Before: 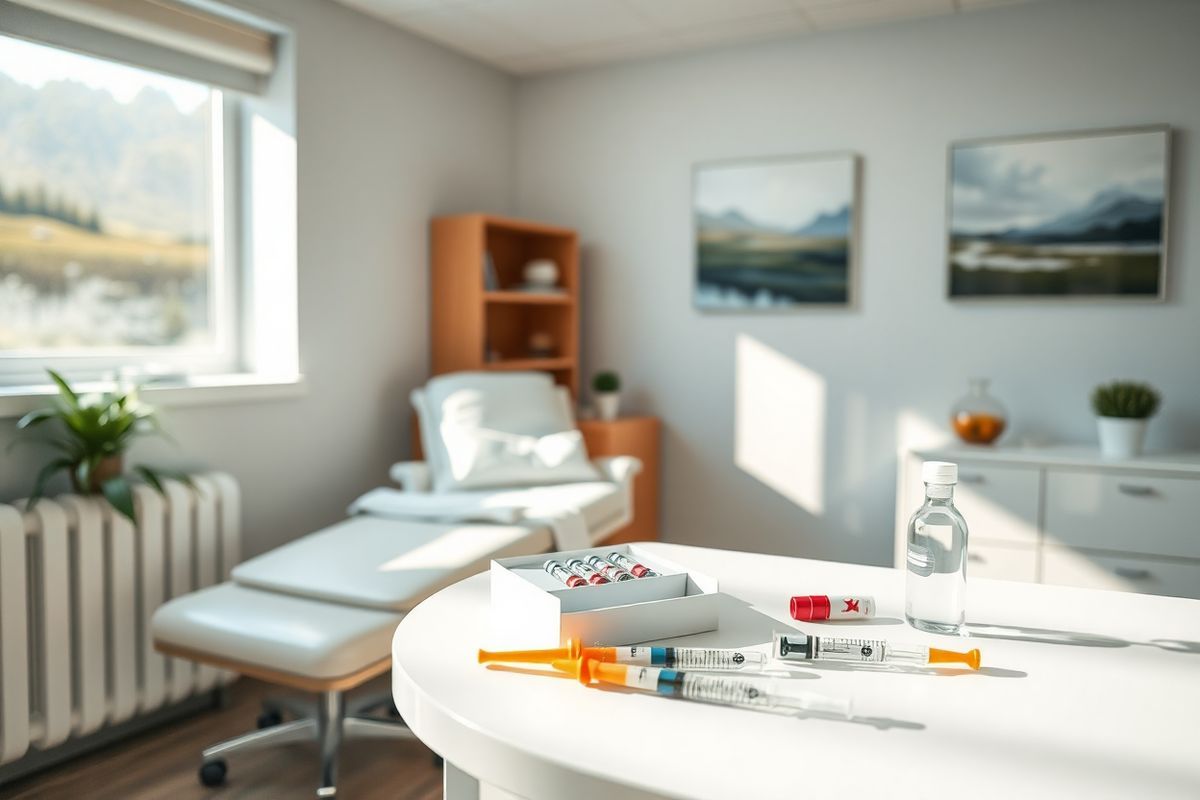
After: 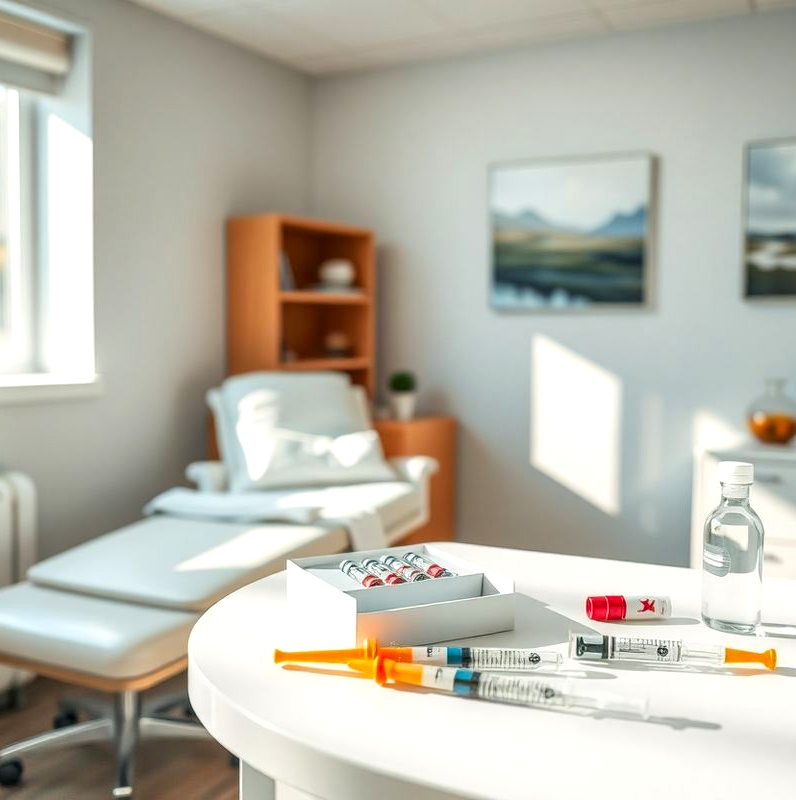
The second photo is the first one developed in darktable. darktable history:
contrast brightness saturation: brightness 0.087, saturation 0.192
local contrast: detail 130%
crop: left 17.015%, right 16.581%
